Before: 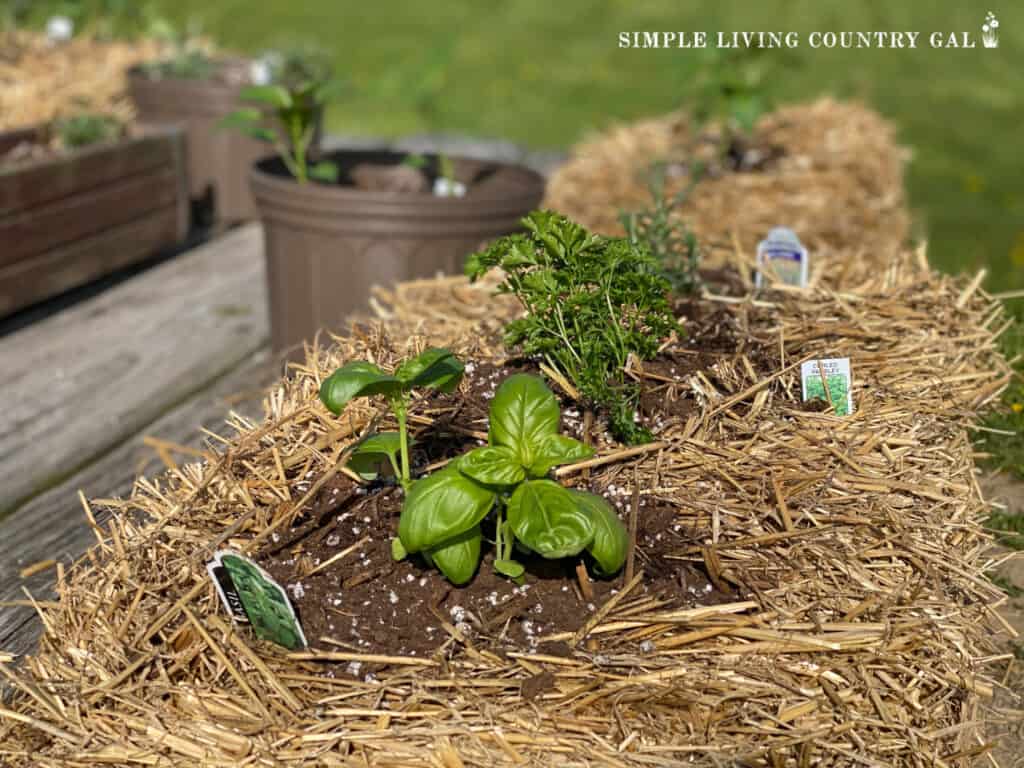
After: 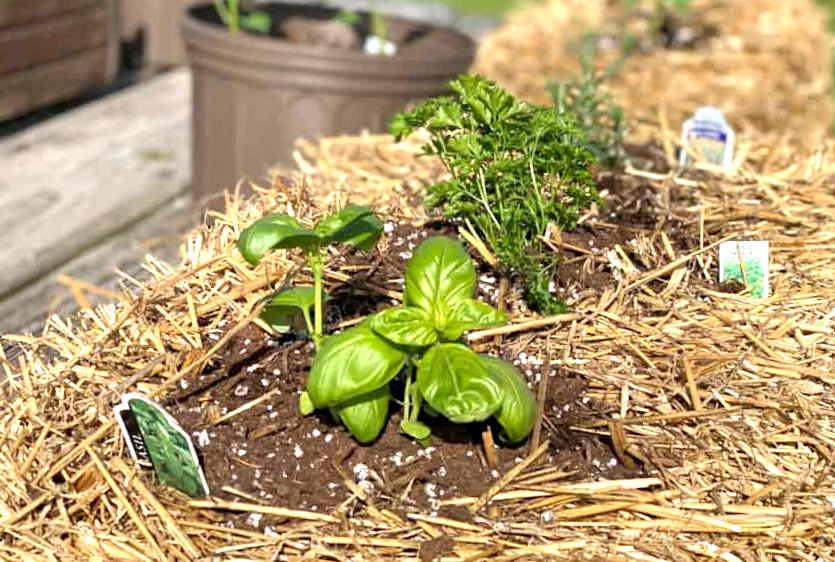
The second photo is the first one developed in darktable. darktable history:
crop and rotate: angle -3.66°, left 9.928%, top 20.456%, right 12.035%, bottom 11.961%
exposure: black level correction 0.001, exposure 1 EV, compensate exposure bias true, compensate highlight preservation false
